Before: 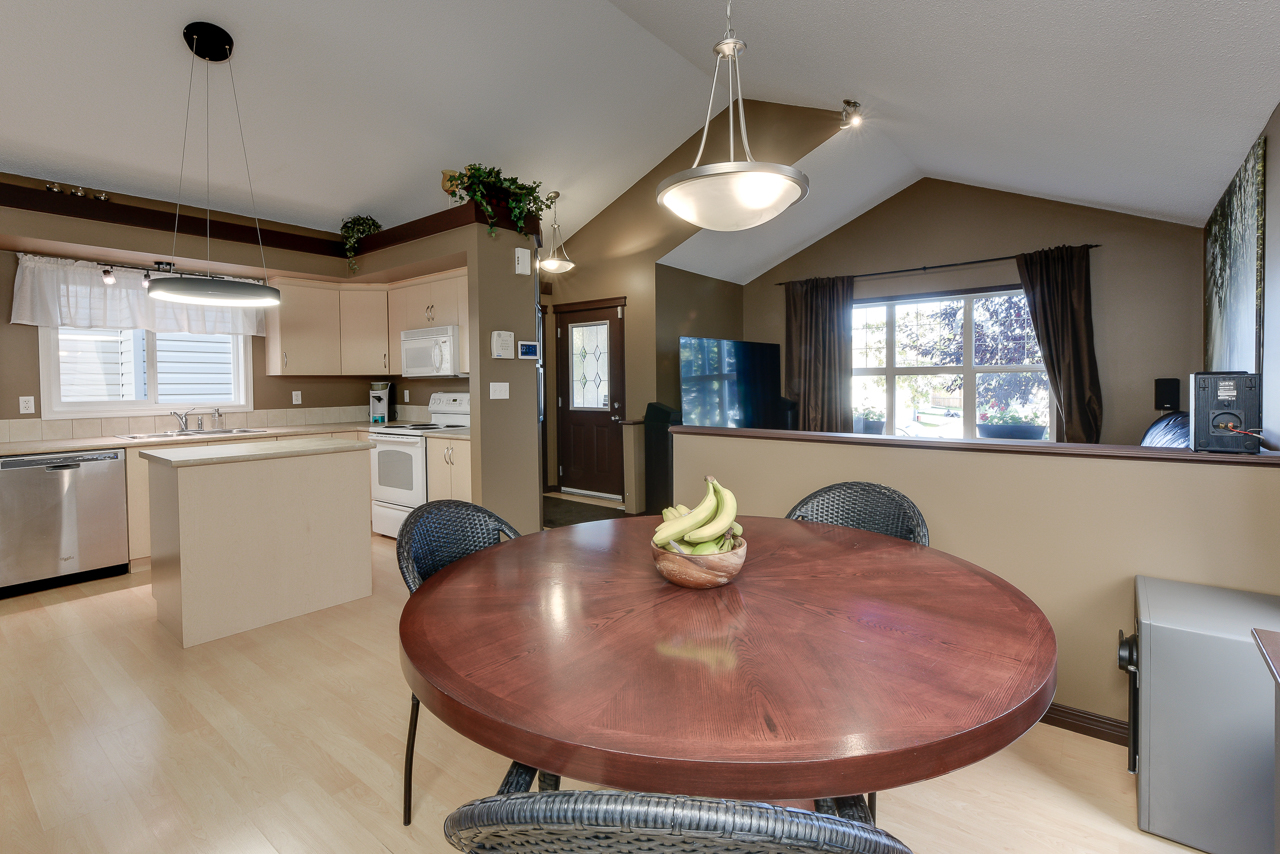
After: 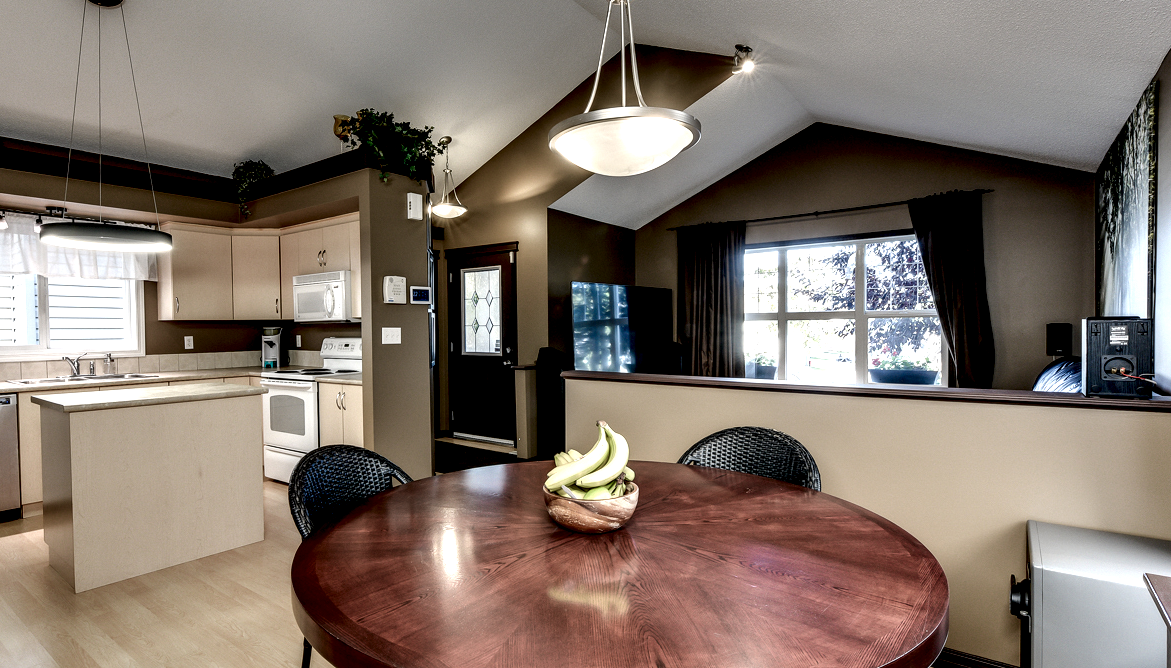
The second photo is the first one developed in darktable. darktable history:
local contrast: shadows 182%, detail 223%
crop: left 8.459%, top 6.53%, bottom 15.243%
